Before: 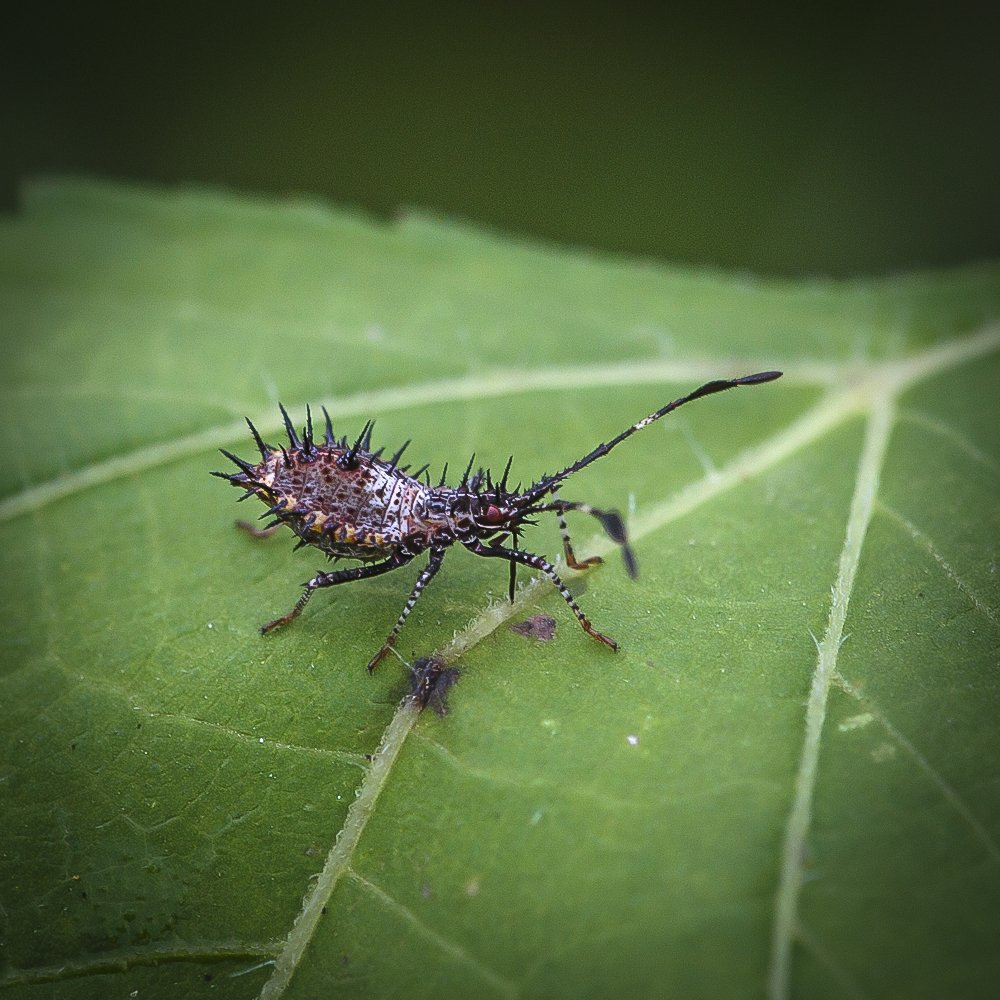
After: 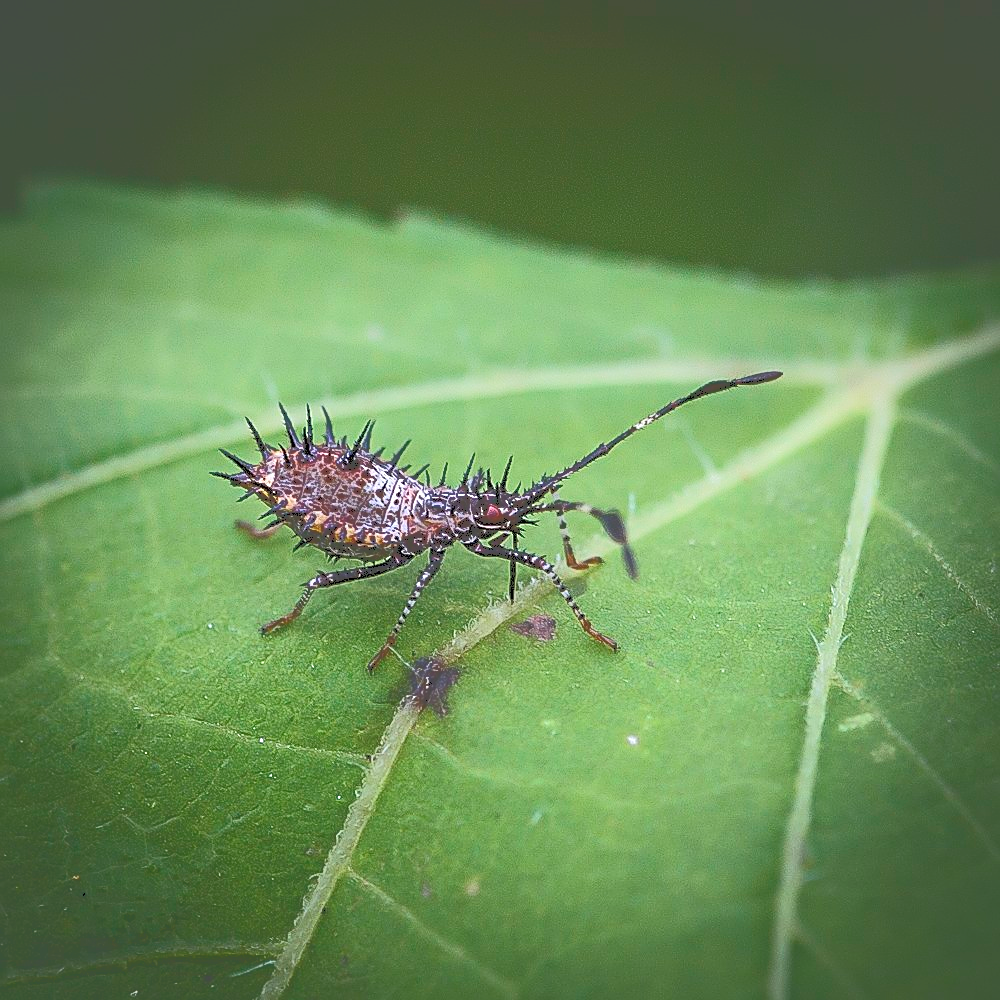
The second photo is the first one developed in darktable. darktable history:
tone curve: curves: ch0 [(0, 0) (0.003, 0.301) (0.011, 0.302) (0.025, 0.307) (0.044, 0.313) (0.069, 0.316) (0.1, 0.322) (0.136, 0.325) (0.177, 0.341) (0.224, 0.358) (0.277, 0.386) (0.335, 0.429) (0.399, 0.486) (0.468, 0.556) (0.543, 0.644) (0.623, 0.728) (0.709, 0.796) (0.801, 0.854) (0.898, 0.908) (1, 1)], color space Lab, independent channels, preserve colors none
sharpen: on, module defaults
